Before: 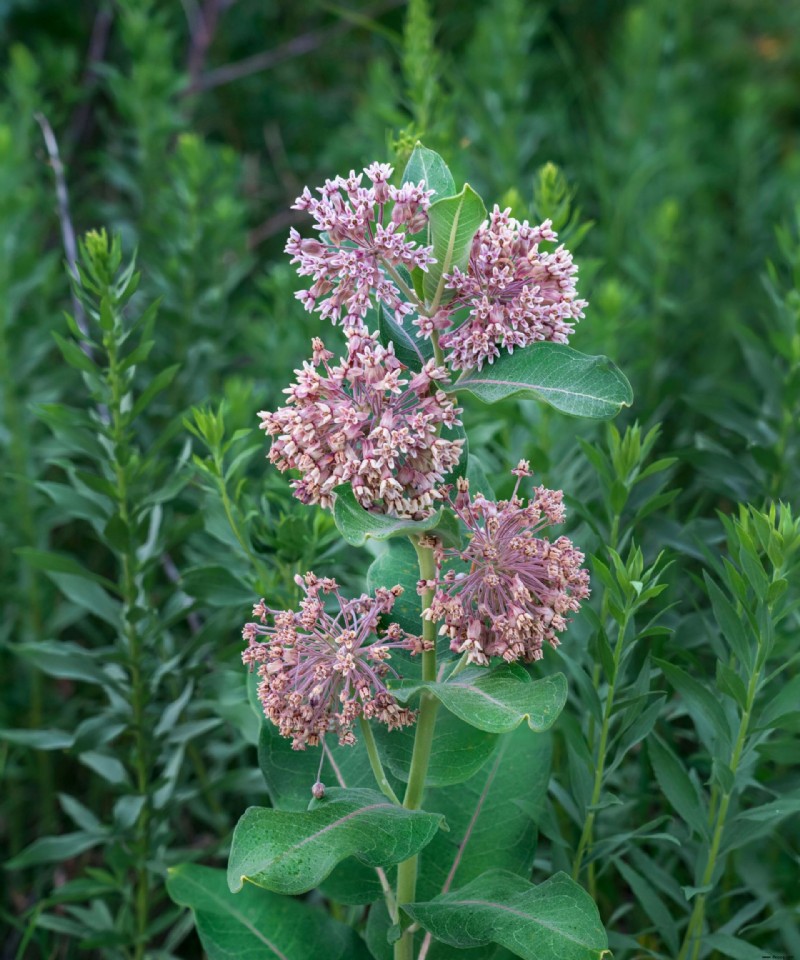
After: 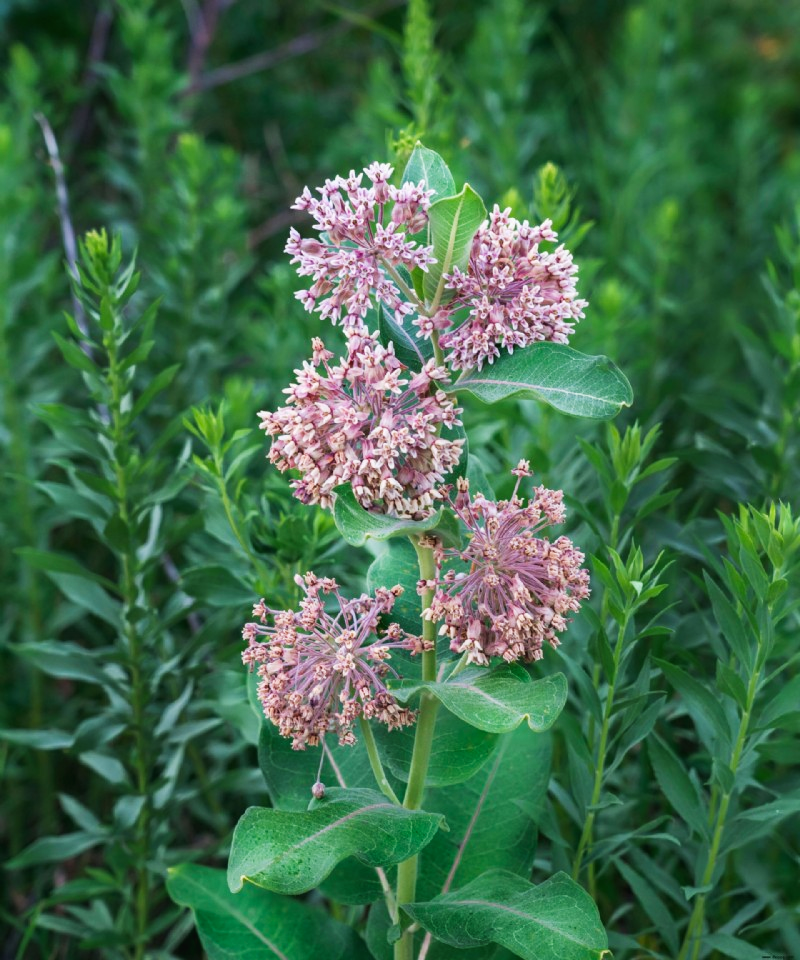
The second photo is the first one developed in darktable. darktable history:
tone curve: curves: ch0 [(0.016, 0.023) (0.248, 0.252) (0.732, 0.797) (1, 1)], preserve colors none
exposure: compensate highlight preservation false
